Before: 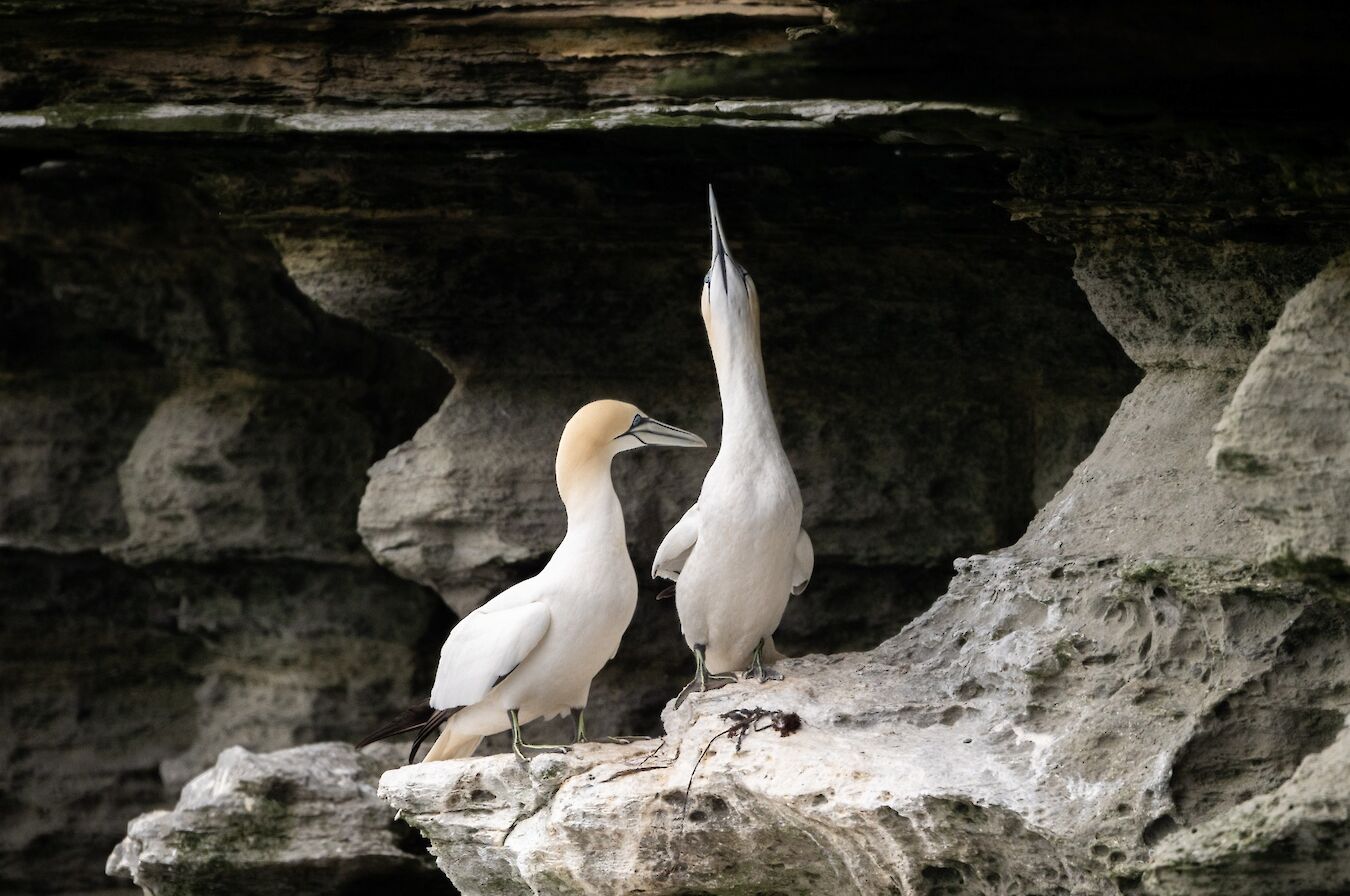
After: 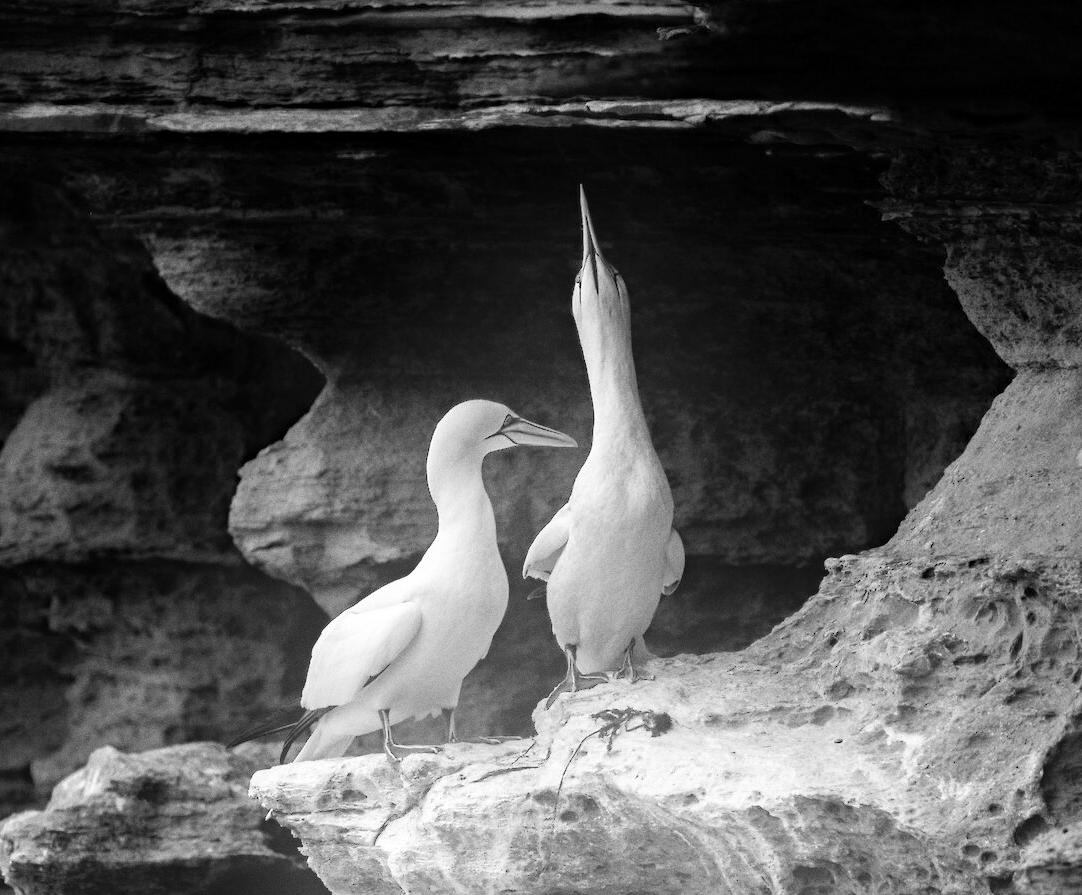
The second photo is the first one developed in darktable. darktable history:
grain: coarseness 0.09 ISO
monochrome: on, module defaults
crop and rotate: left 9.597%, right 10.195%
haze removal: compatibility mode true, adaptive false
bloom: on, module defaults
